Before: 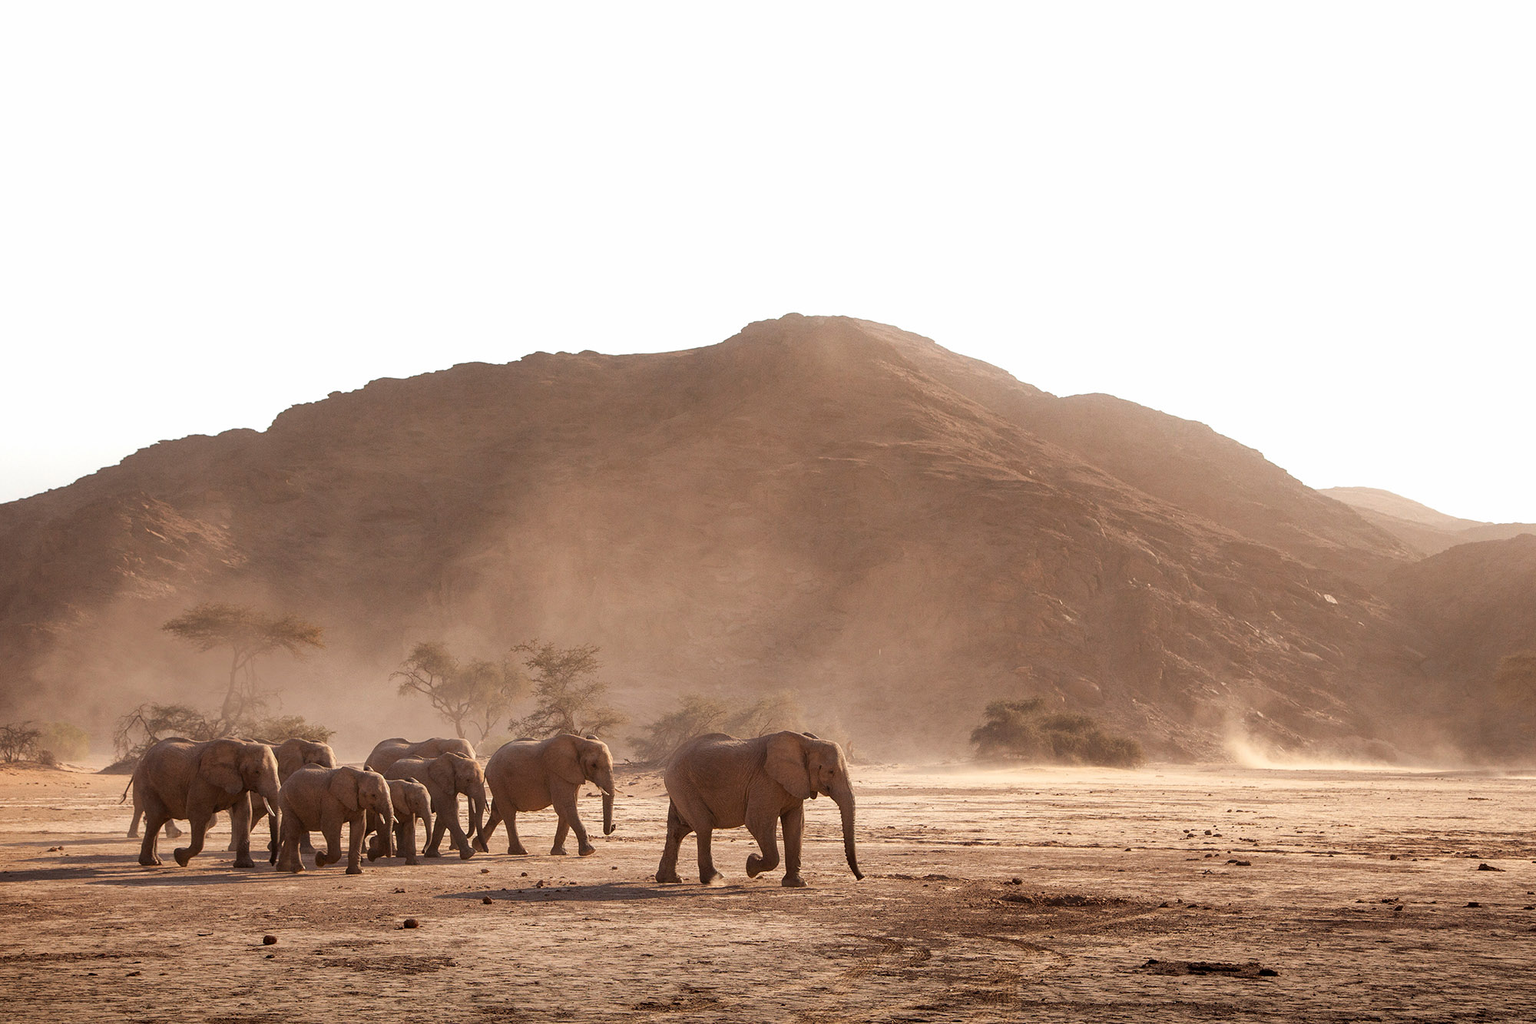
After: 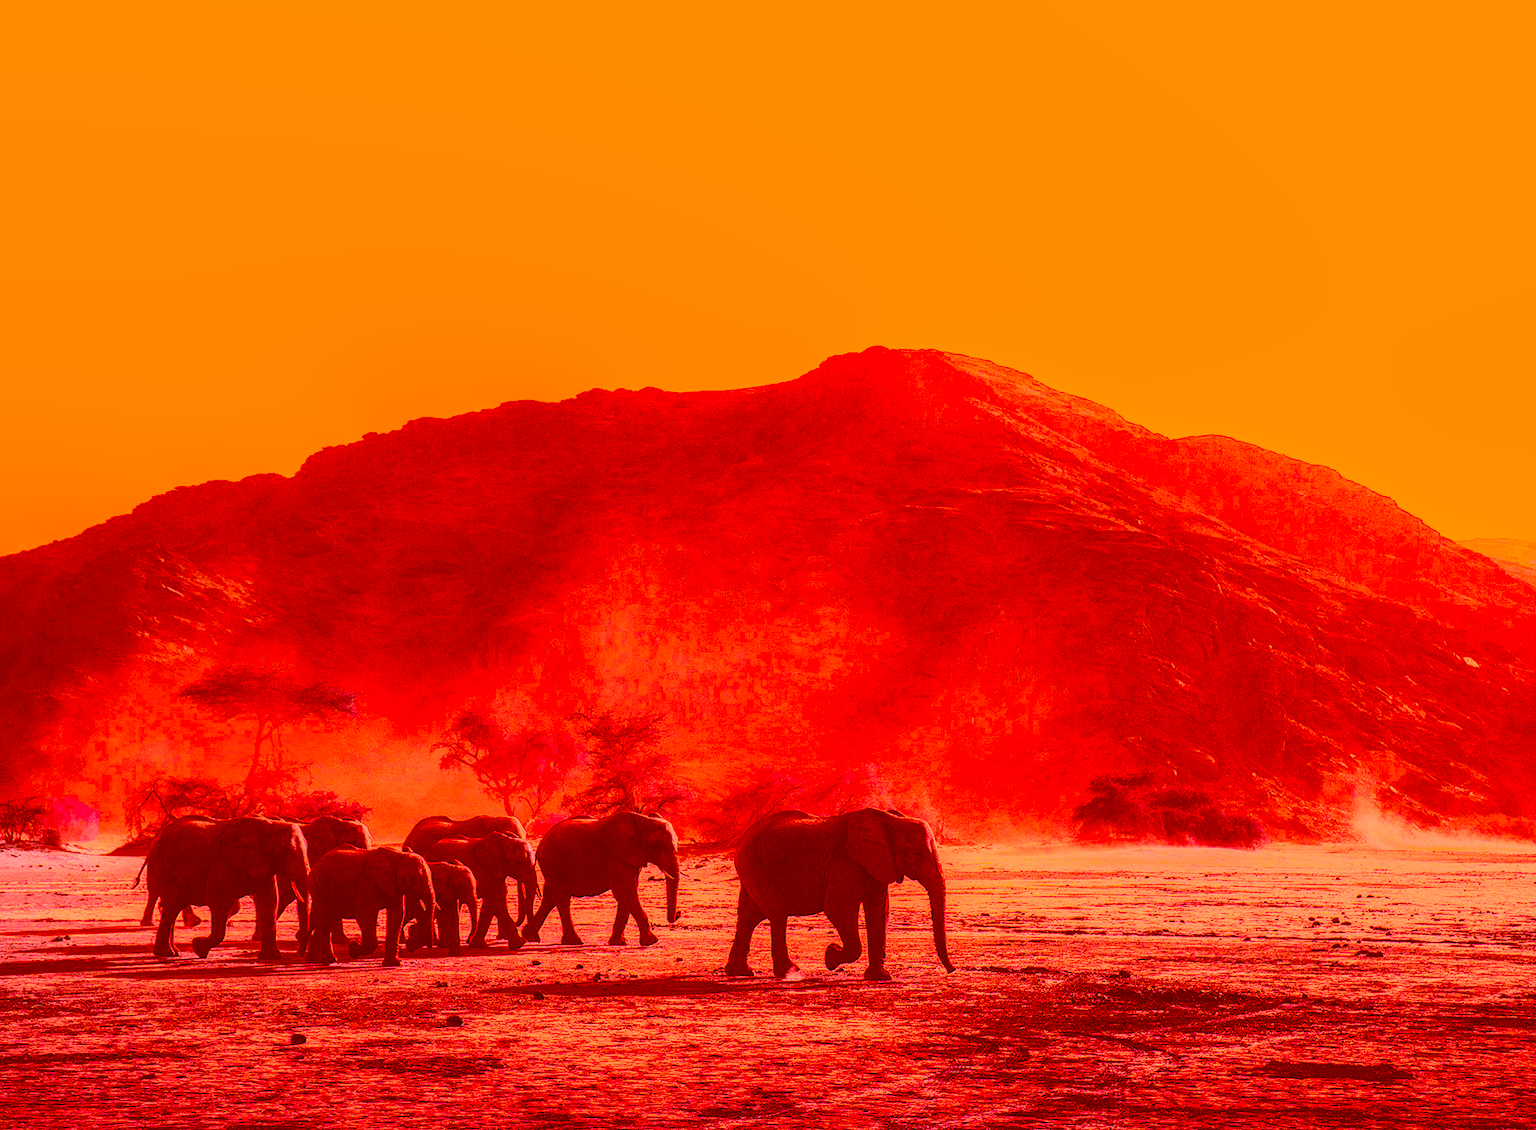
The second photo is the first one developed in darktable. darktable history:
color correction: highlights a* -39.68, highlights b* -40, shadows a* -40, shadows b* -40, saturation -3
white balance: red 0.967, blue 1.119, emerald 0.756
velvia: on, module defaults
crop: right 9.509%, bottom 0.031%
contrast brightness saturation: contrast 0.2, brightness -0.11, saturation 0.1
tone curve: curves: ch0 [(0, 0.039) (0.104, 0.103) (0.273, 0.267) (0.448, 0.487) (0.704, 0.761) (0.886, 0.922) (0.994, 0.971)]; ch1 [(0, 0) (0.335, 0.298) (0.446, 0.413) (0.485, 0.487) (0.515, 0.503) (0.566, 0.563) (0.641, 0.655) (1, 1)]; ch2 [(0, 0) (0.314, 0.301) (0.421, 0.411) (0.502, 0.494) (0.528, 0.54) (0.557, 0.559) (0.612, 0.62) (0.722, 0.686) (1, 1)], color space Lab, independent channels, preserve colors none
local contrast: highlights 25%, detail 130%
